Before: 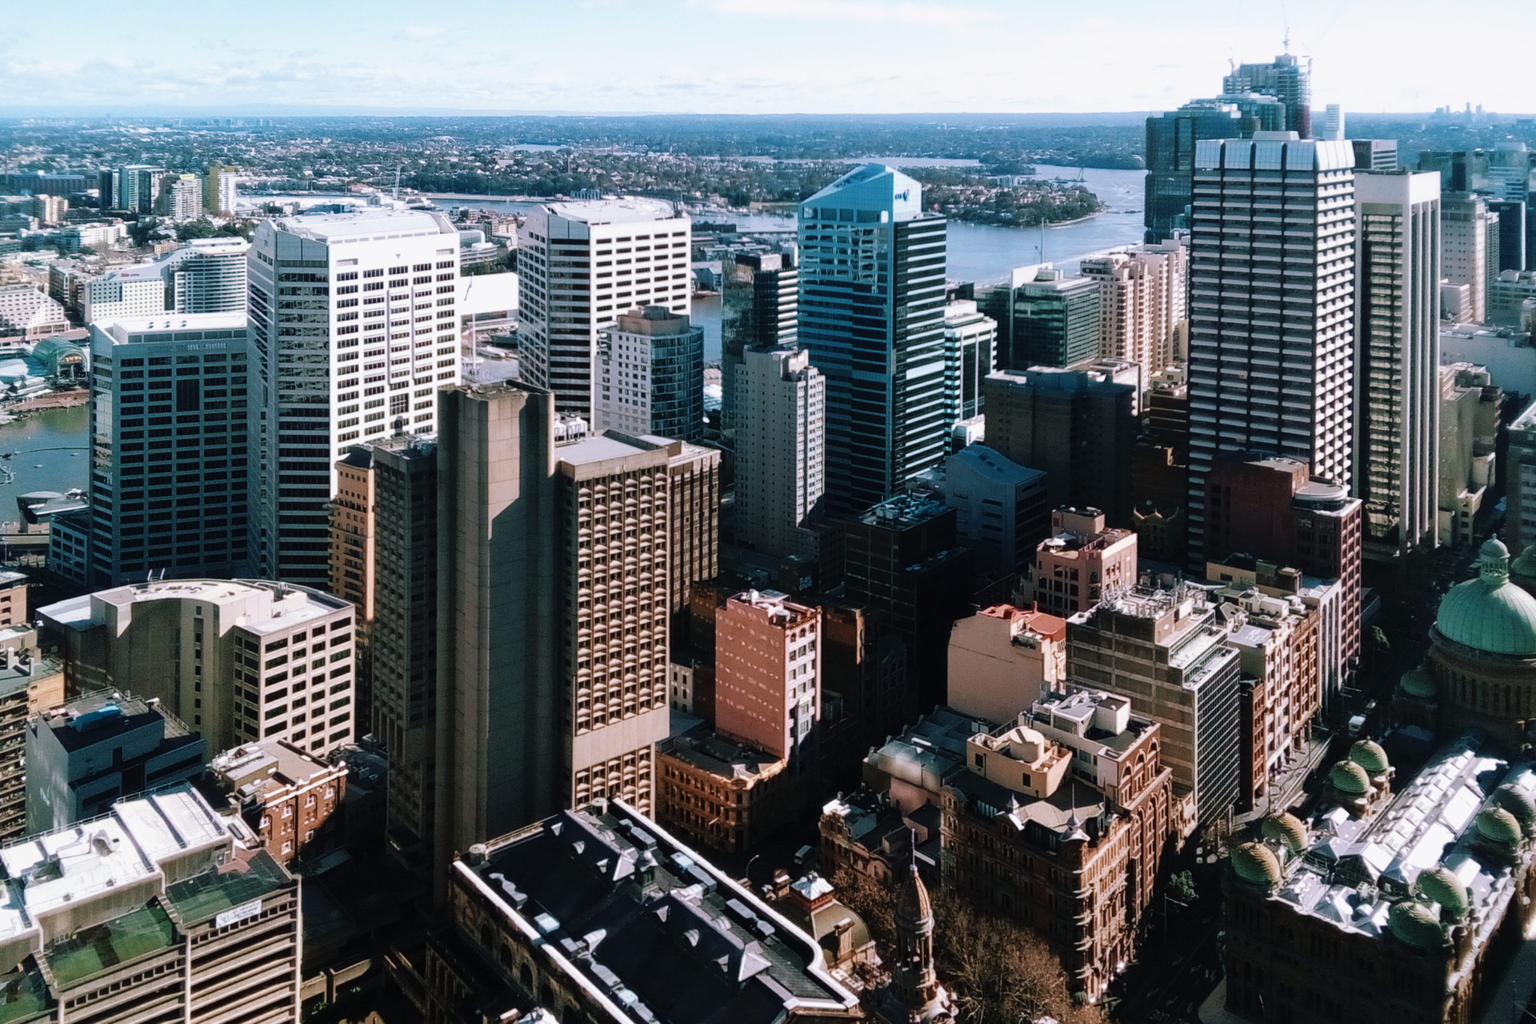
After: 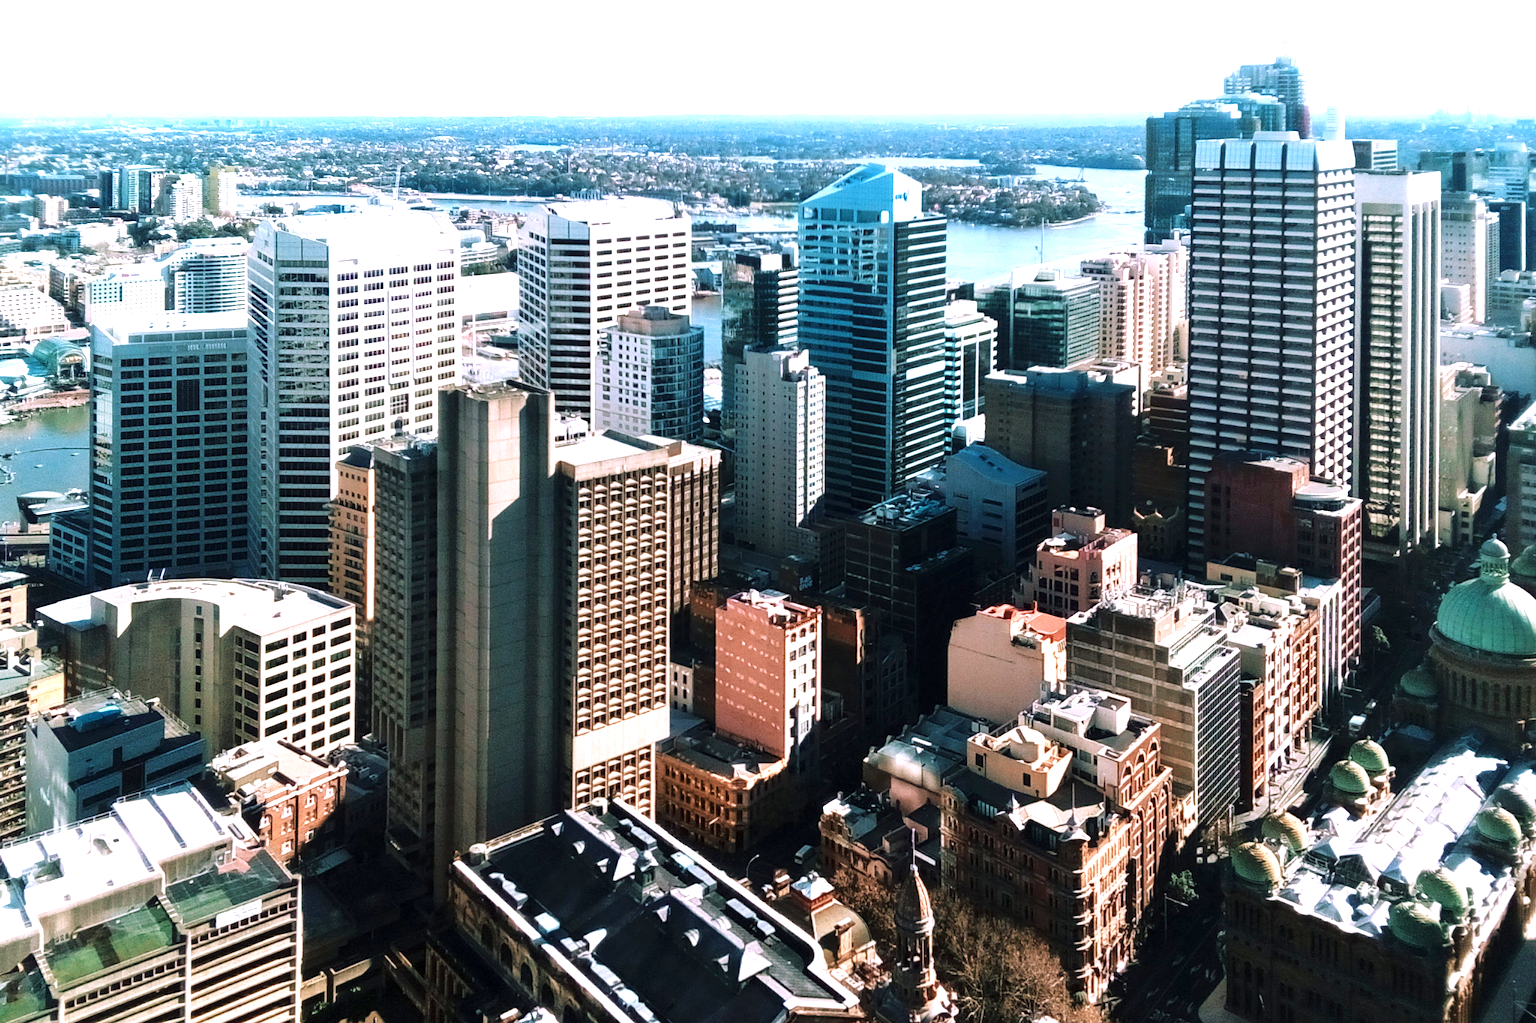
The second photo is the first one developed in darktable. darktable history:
exposure: black level correction 0.001, exposure 1.118 EV, compensate highlight preservation false
